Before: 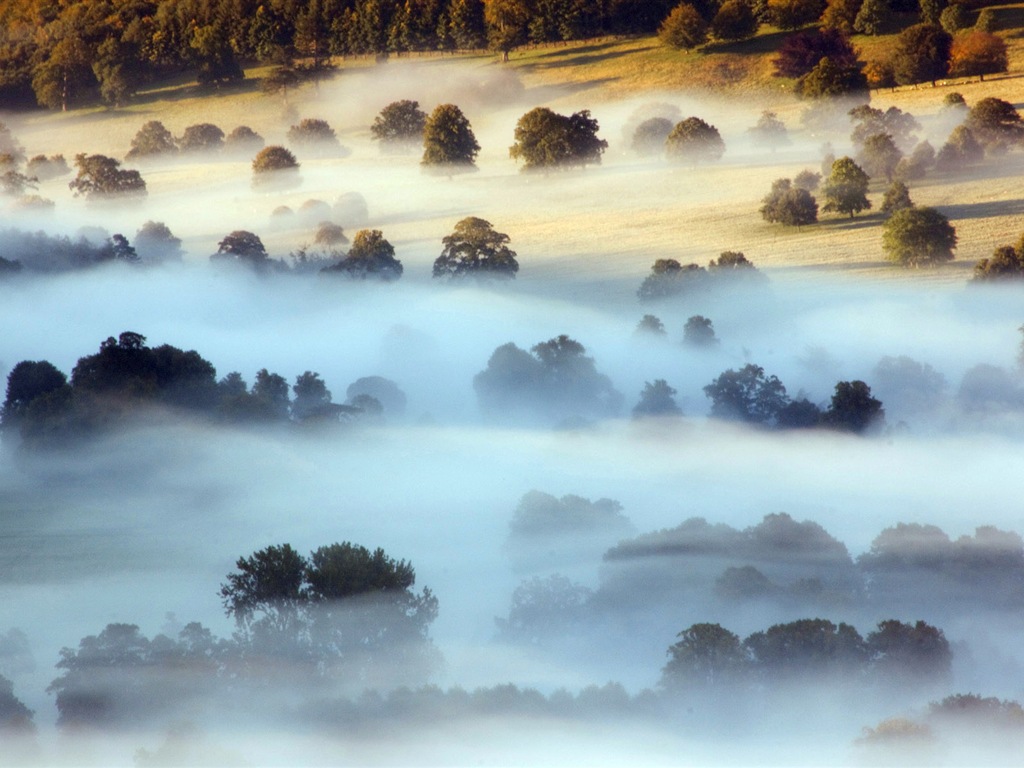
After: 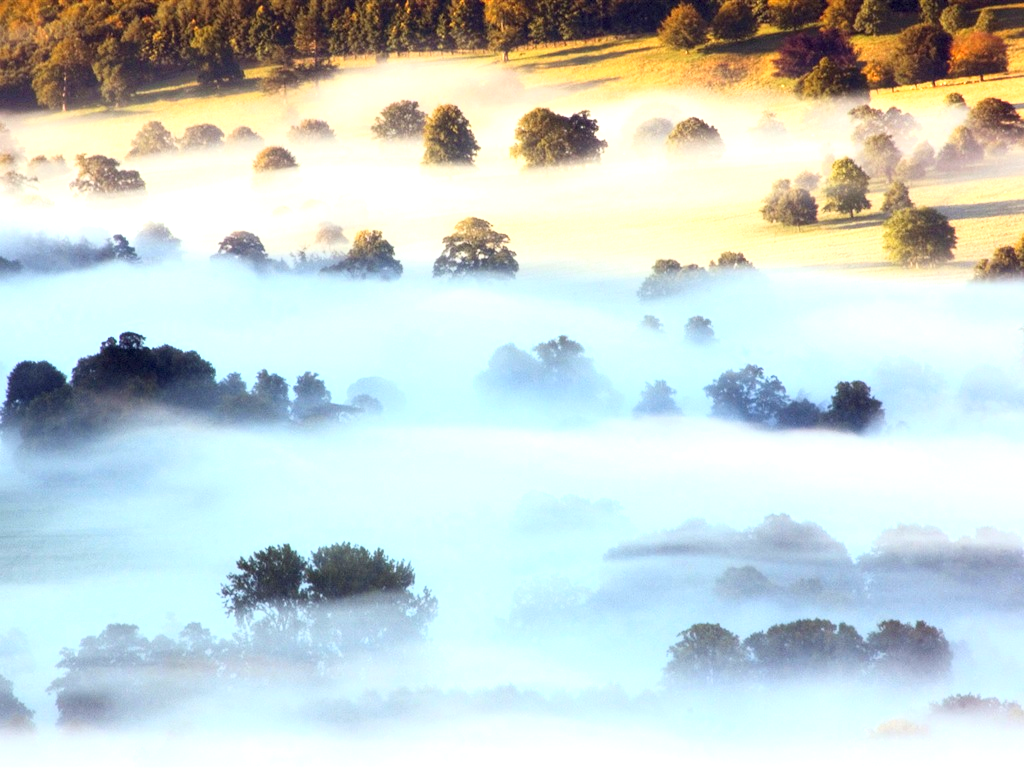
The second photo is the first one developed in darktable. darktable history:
tone equalizer: on, module defaults
base curve: curves: ch0 [(0, 0) (0.666, 0.806) (1, 1)]
exposure: black level correction 0, exposure 0.95 EV, compensate exposure bias true, compensate highlight preservation false
